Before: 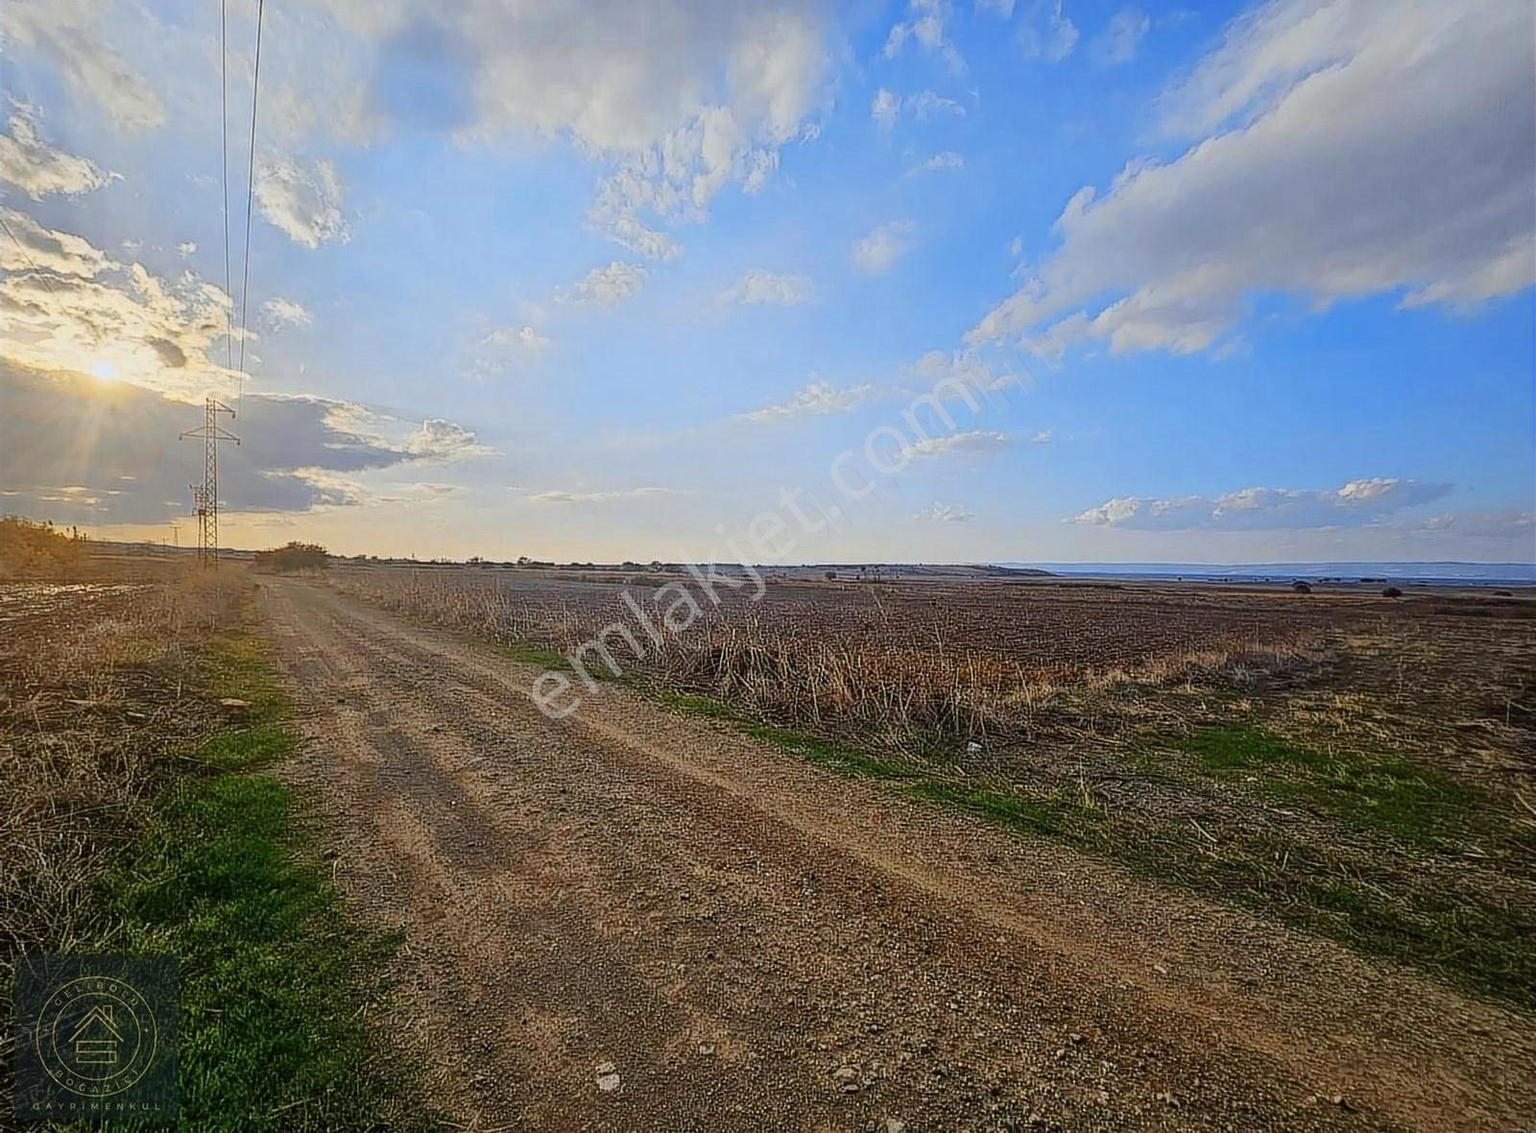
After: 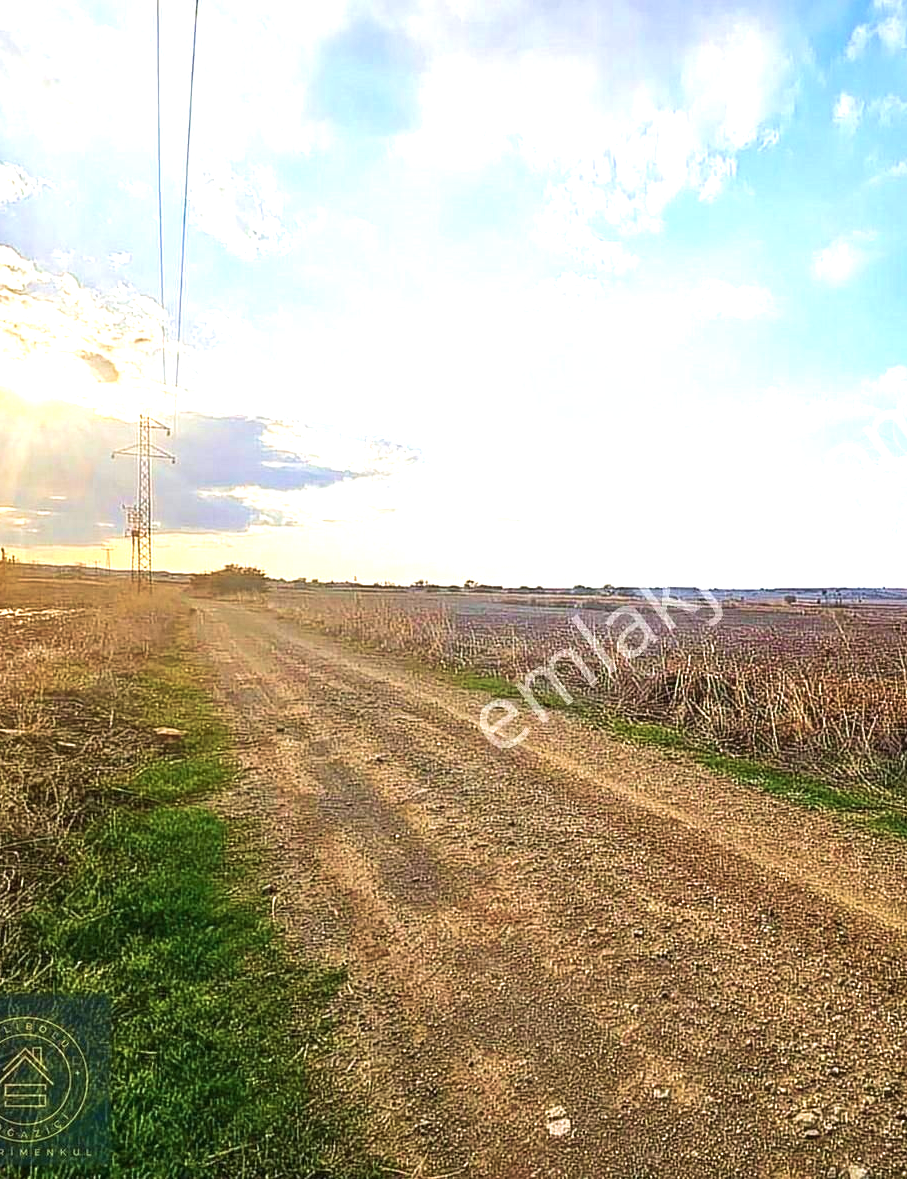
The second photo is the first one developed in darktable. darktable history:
velvia: strength 49.92%
crop: left 4.716%, right 38.582%
exposure: black level correction 0, exposure 1.2 EV, compensate highlight preservation false
